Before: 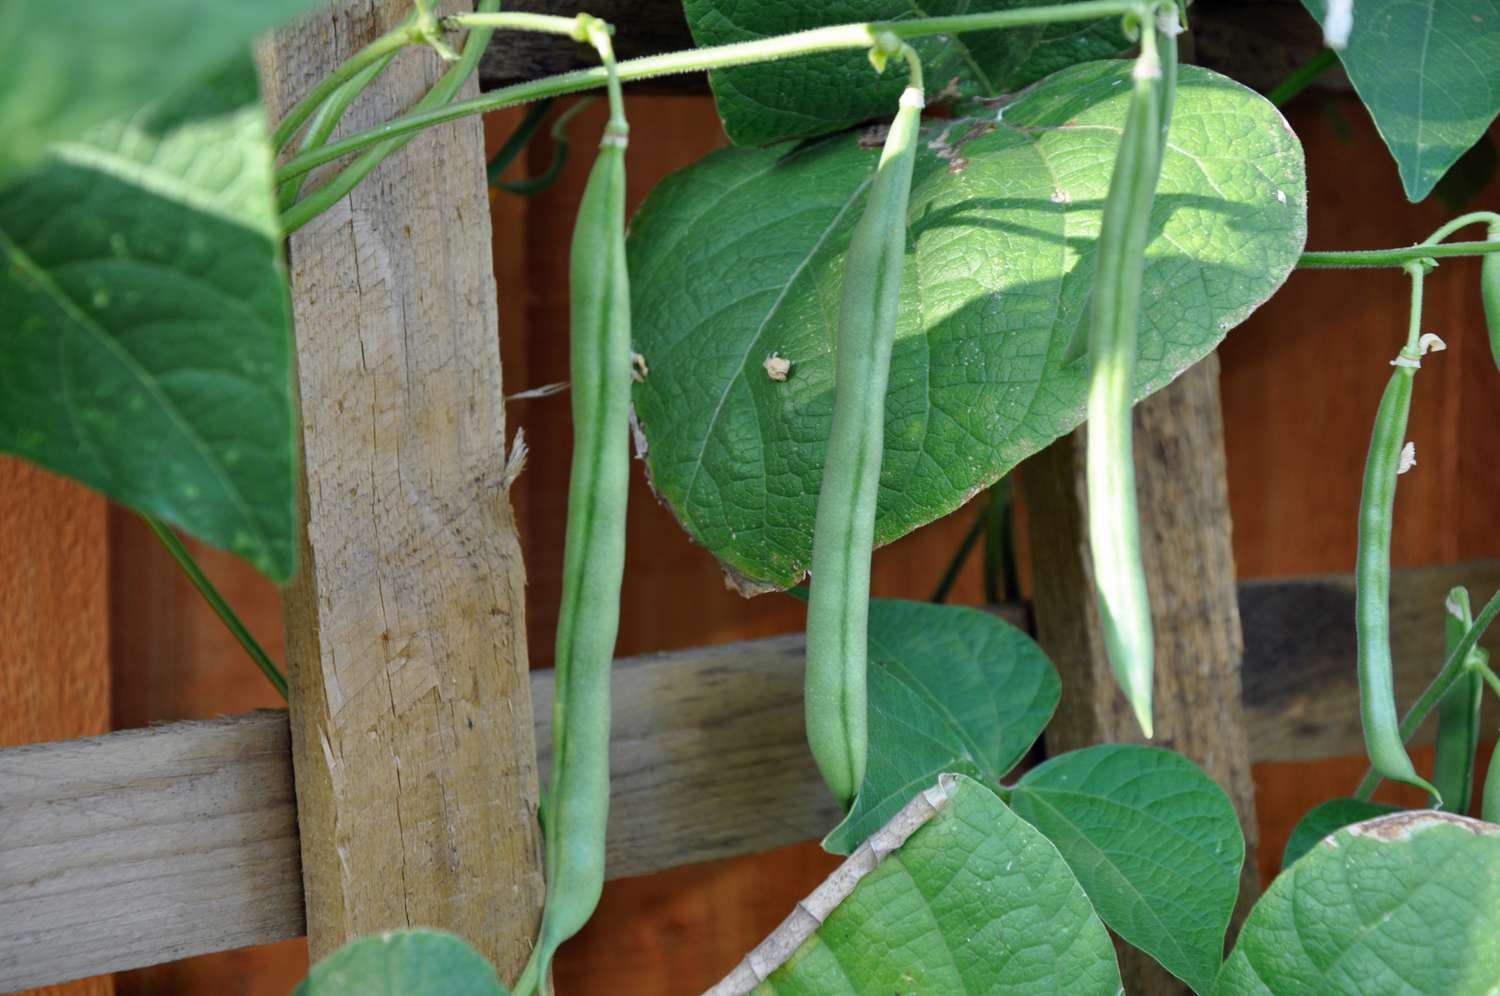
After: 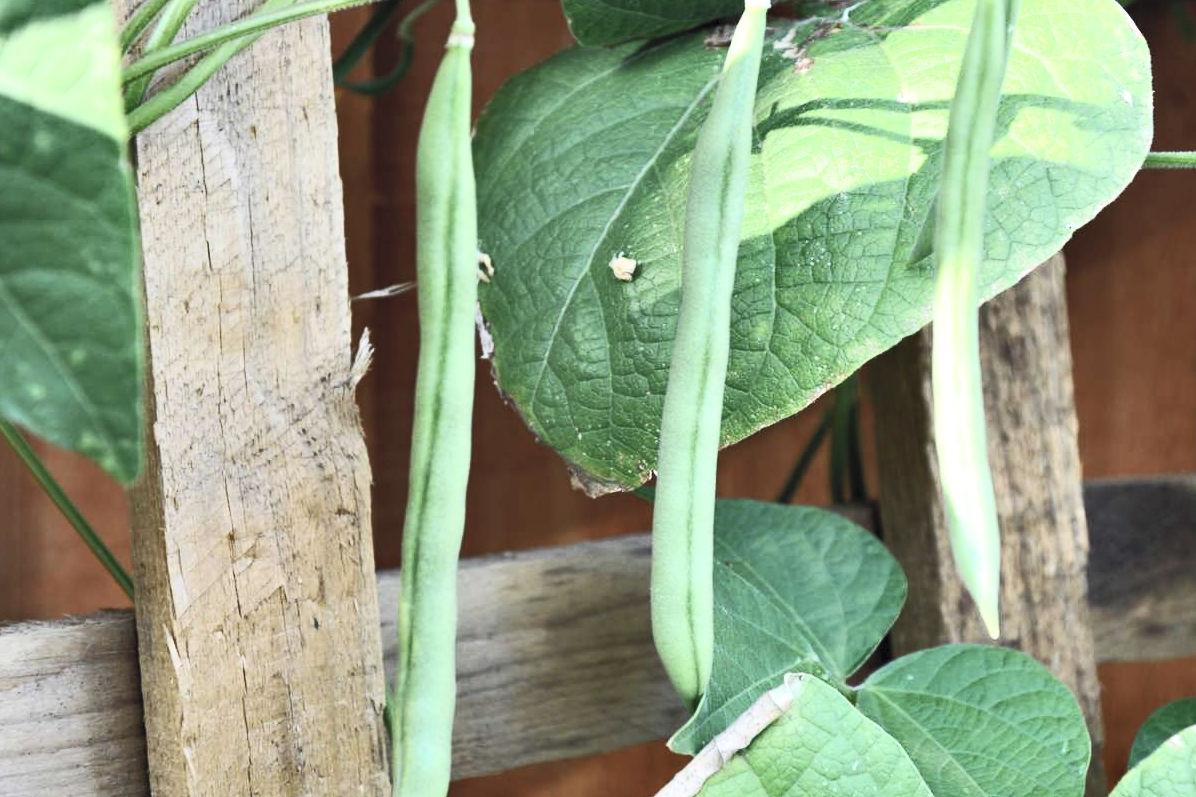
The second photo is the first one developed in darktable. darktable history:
shadows and highlights: radius 109.01, shadows 23.27, highlights -57.72, highlights color adjustment 41.55%, low approximation 0.01, soften with gaussian
crop and rotate: left 10.319%, top 10.061%, right 9.923%, bottom 9.877%
contrast brightness saturation: contrast 0.427, brightness 0.564, saturation -0.202
tone equalizer: -8 EV -0.43 EV, -7 EV -0.376 EV, -6 EV -0.322 EV, -5 EV -0.259 EV, -3 EV 0.219 EV, -2 EV 0.329 EV, -1 EV 0.363 EV, +0 EV 0.406 EV, edges refinement/feathering 500, mask exposure compensation -1.57 EV, preserve details guided filter
